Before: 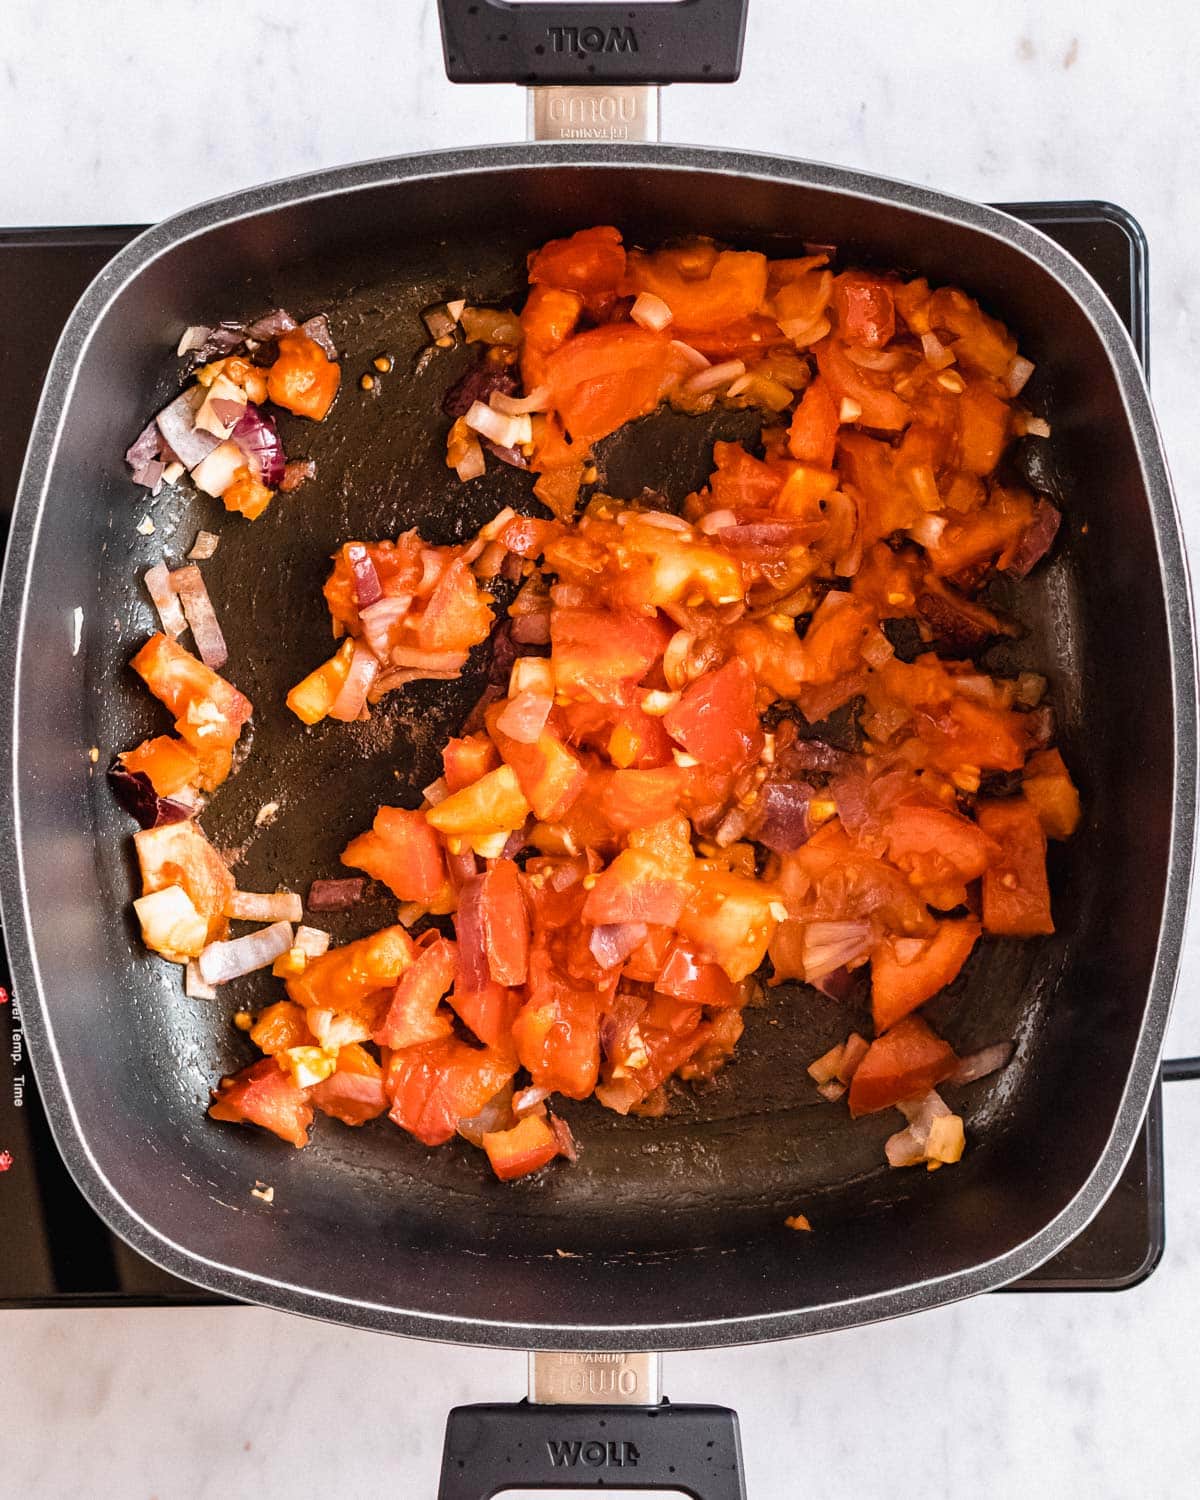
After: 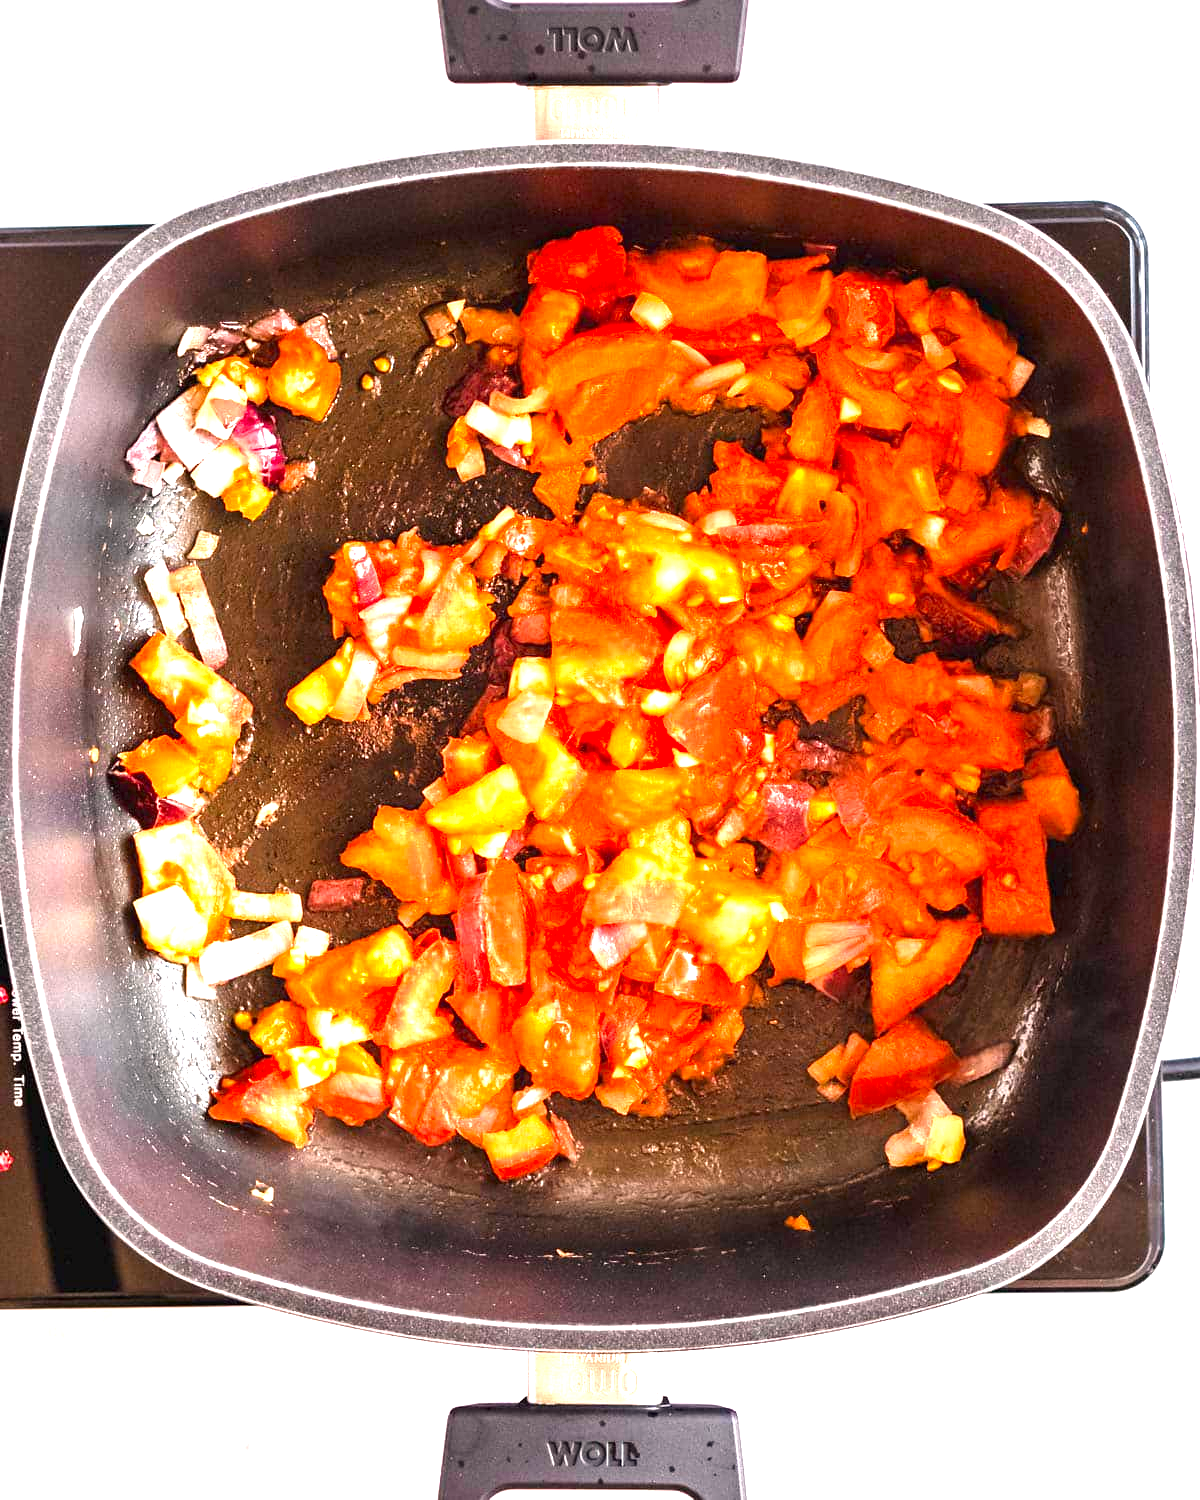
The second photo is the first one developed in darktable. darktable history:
exposure: exposure 1.52 EV, compensate exposure bias true, compensate highlight preservation false
color correction: highlights a* 3.35, highlights b* 1.9, saturation 1.18
